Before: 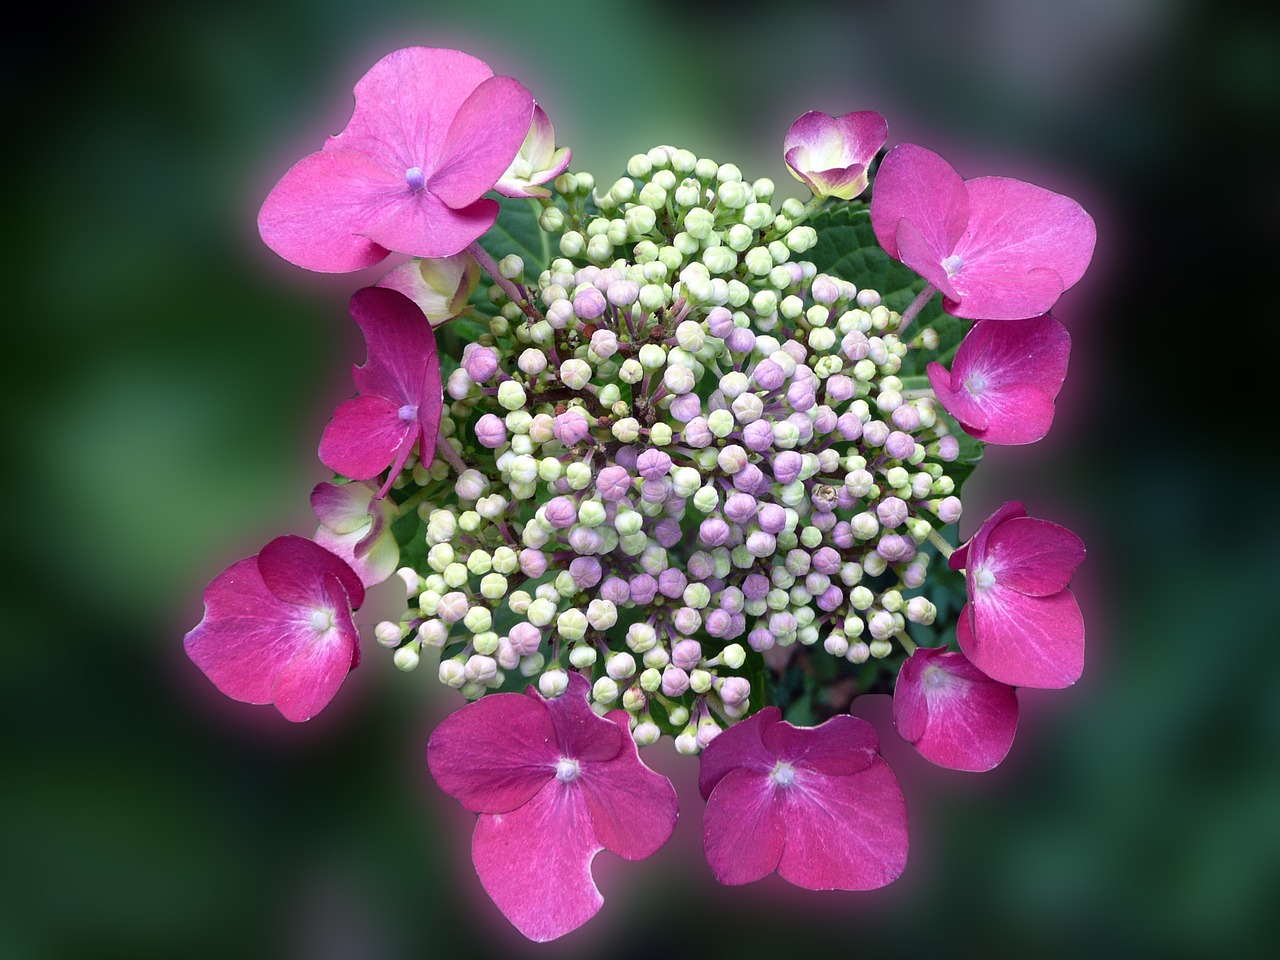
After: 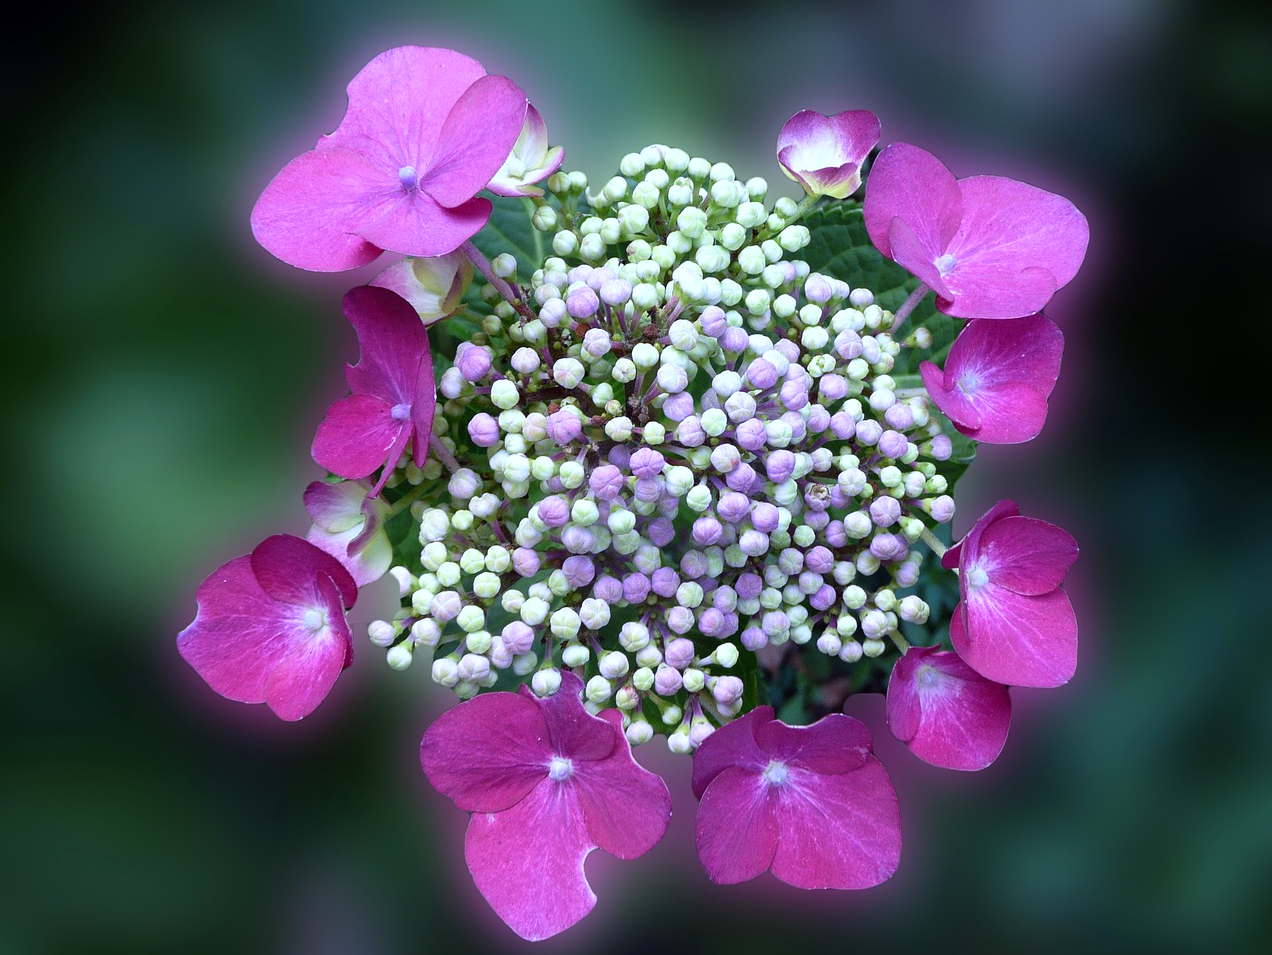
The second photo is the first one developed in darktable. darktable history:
crop and rotate: left 0.614%, top 0.179%, bottom 0.309%
white balance: red 0.948, green 1.02, blue 1.176
